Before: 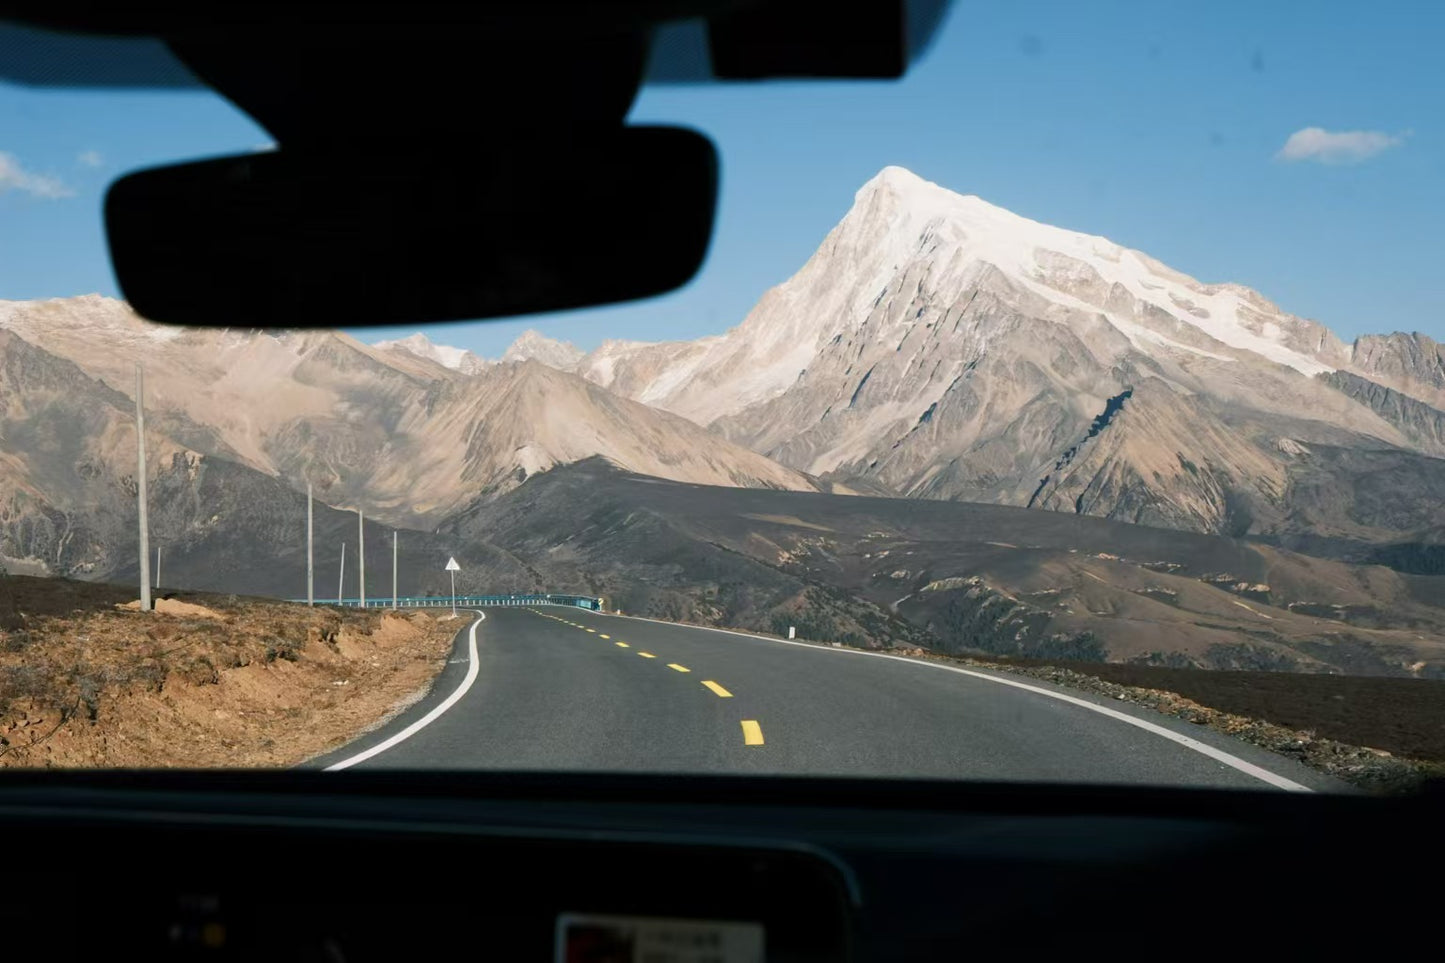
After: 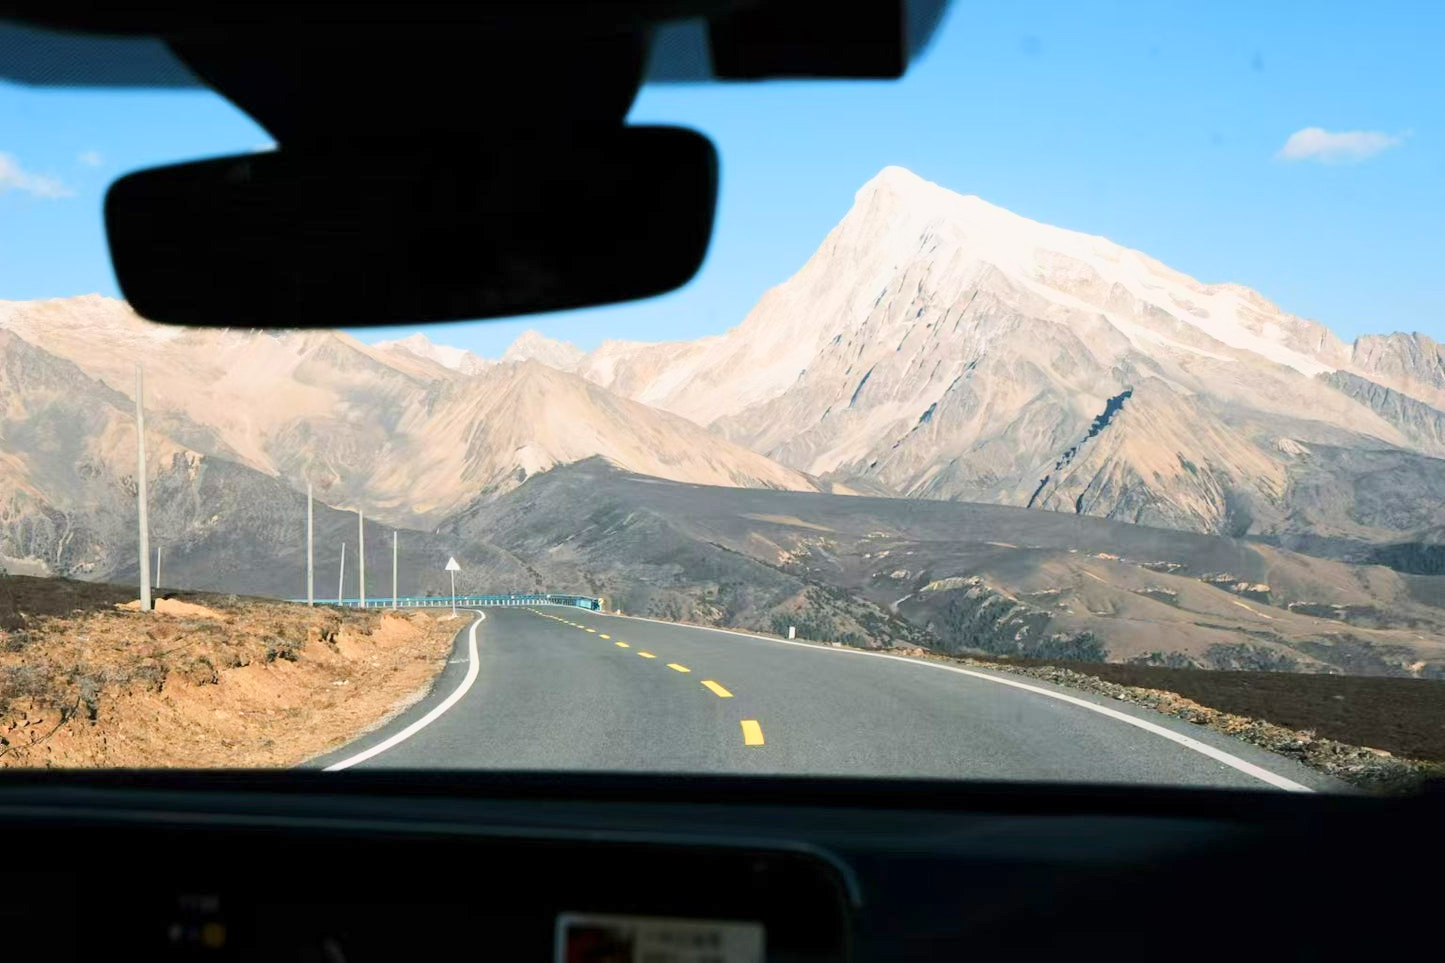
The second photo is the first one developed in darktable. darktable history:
base curve: curves: ch0 [(0, 0) (0.025, 0.046) (0.112, 0.277) (0.467, 0.74) (0.814, 0.929) (1, 0.942)]
exposure: exposure -0.05 EV
